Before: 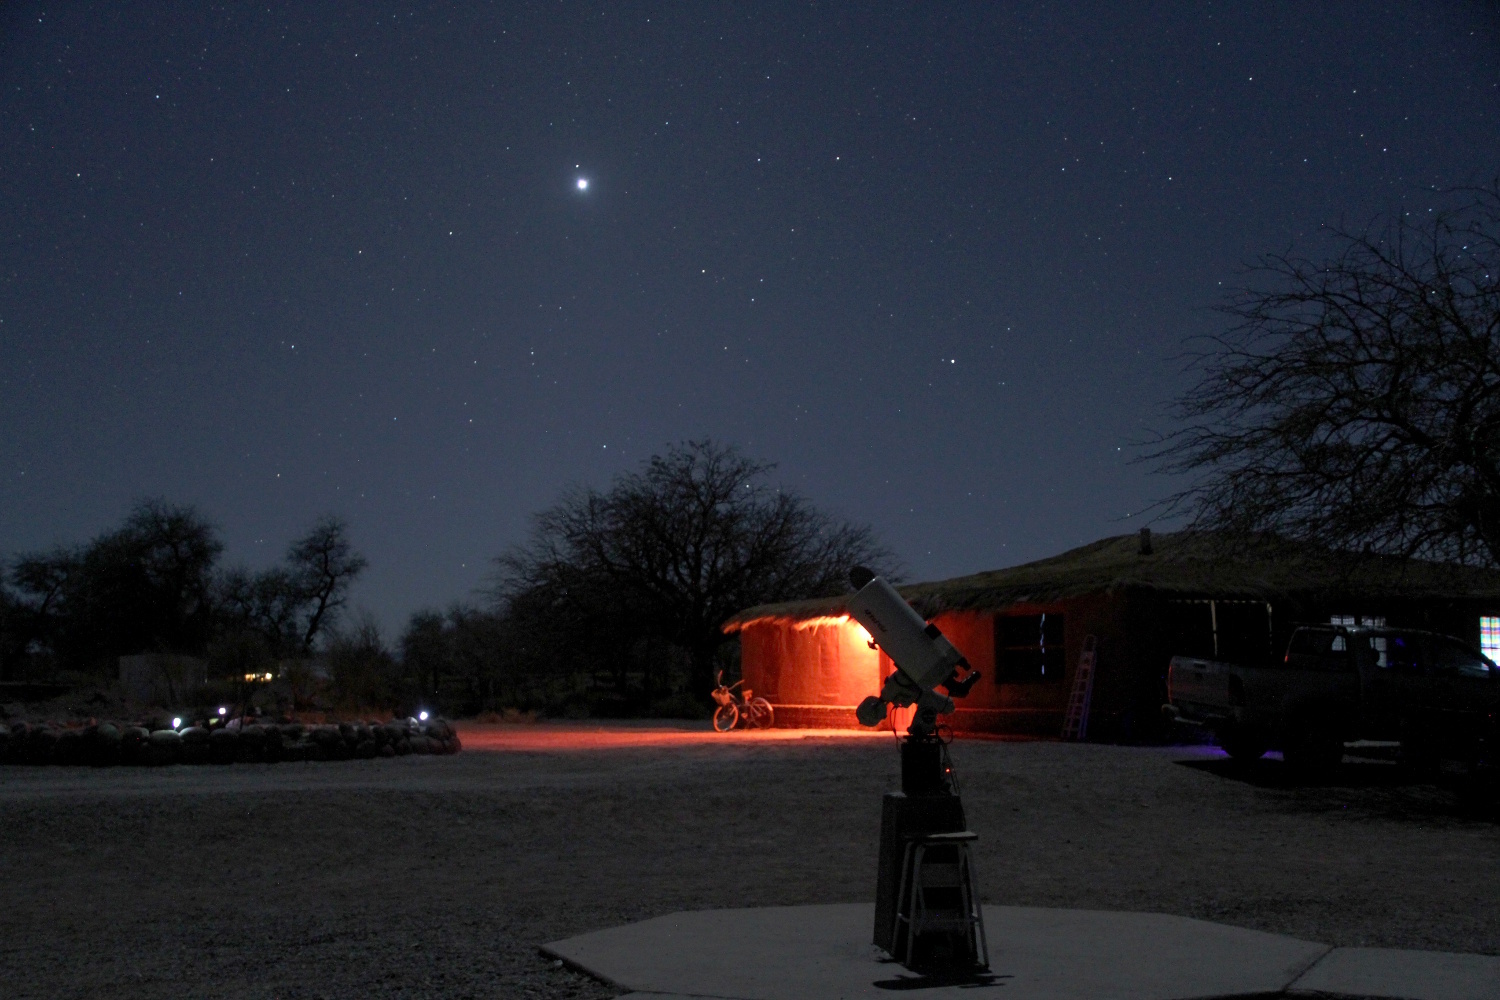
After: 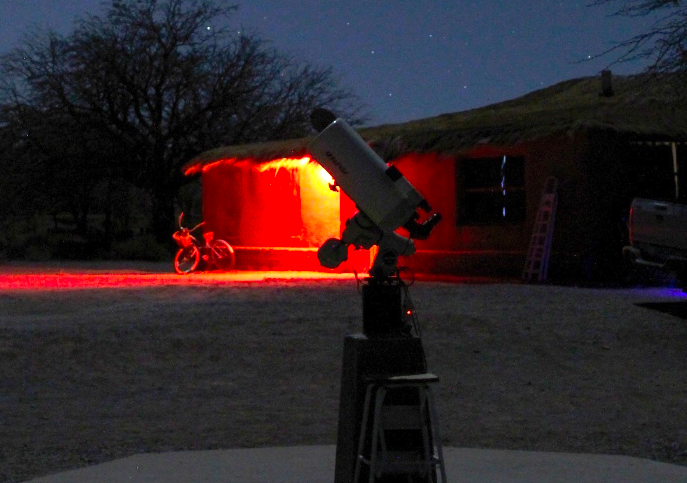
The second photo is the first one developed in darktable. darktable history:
tone equalizer: -8 EV -0.417 EV, -7 EV -0.389 EV, -6 EV -0.333 EV, -5 EV -0.222 EV, -3 EV 0.222 EV, -2 EV 0.333 EV, -1 EV 0.389 EV, +0 EV 0.417 EV, edges refinement/feathering 500, mask exposure compensation -1.57 EV, preserve details no
contrast brightness saturation: contrast 0.2, brightness 0.2, saturation 0.8
crop: left 35.976%, top 45.819%, right 18.162%, bottom 5.807%
